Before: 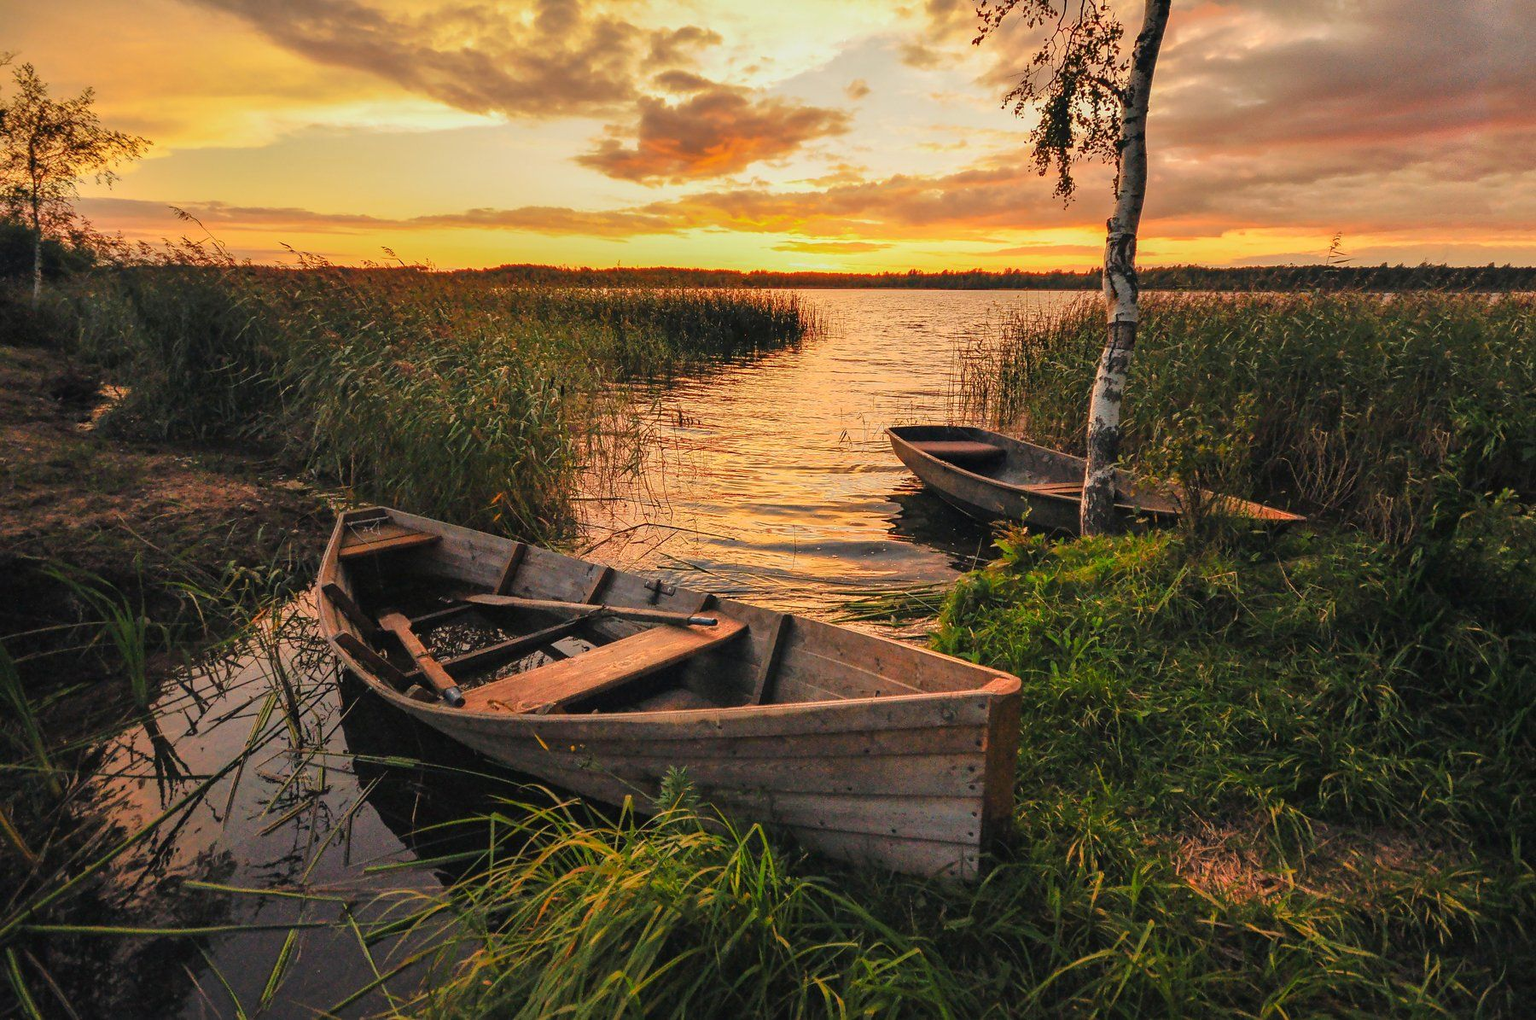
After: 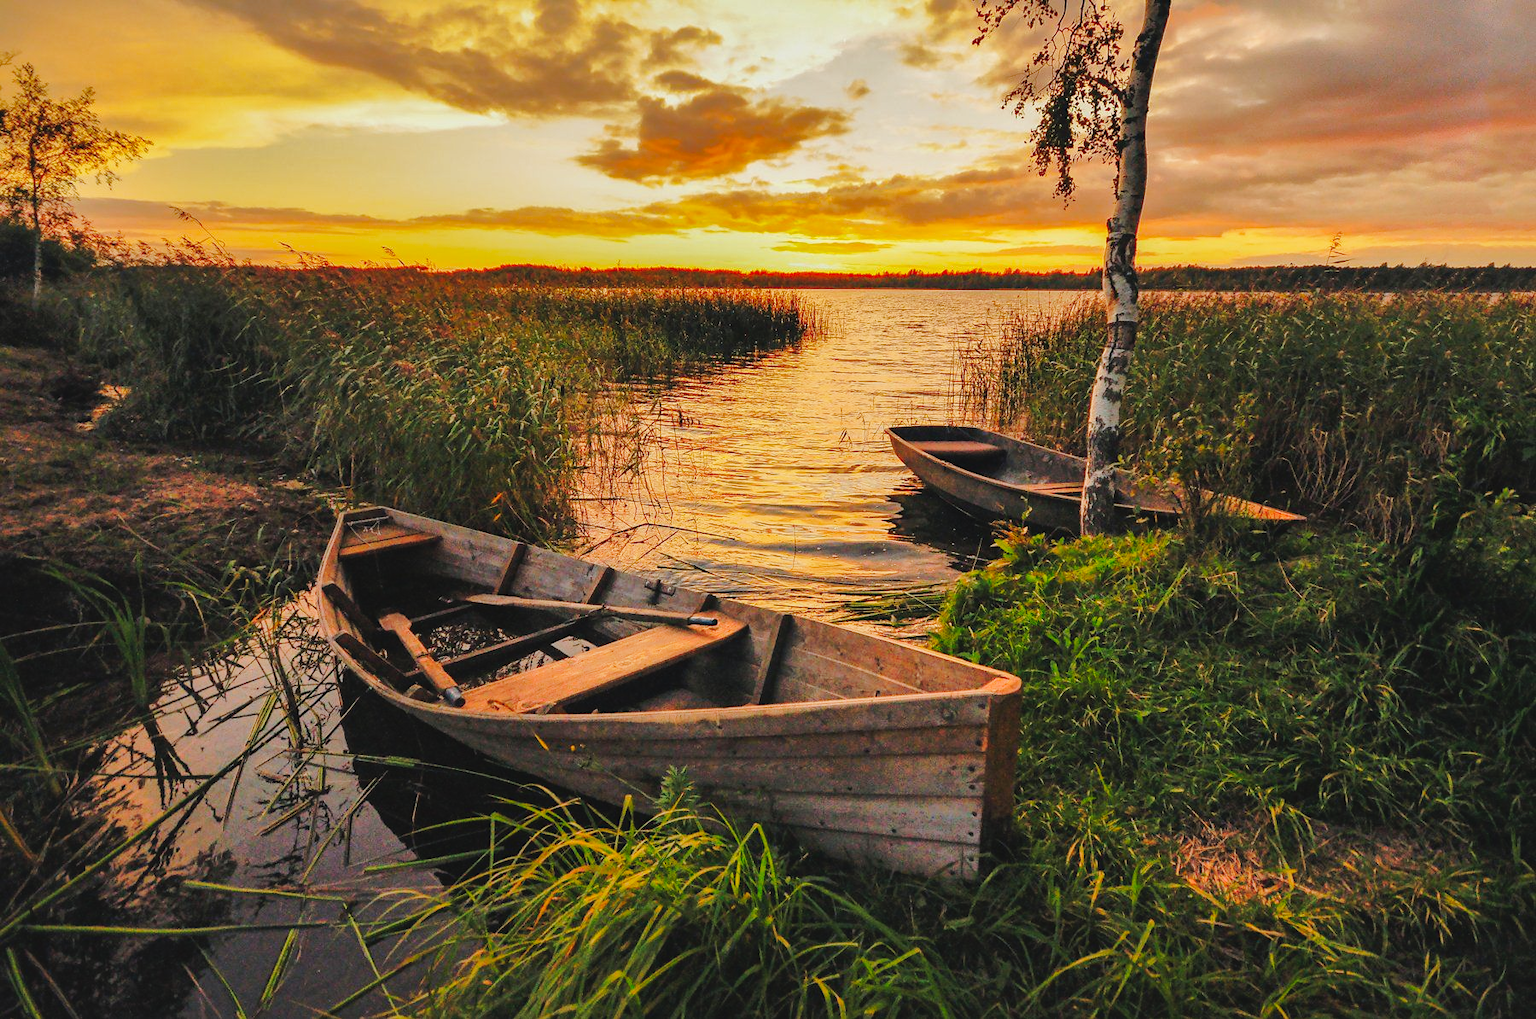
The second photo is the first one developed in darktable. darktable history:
tone equalizer: mask exposure compensation -0.506 EV
tone curve: curves: ch0 [(0, 0.023) (0.103, 0.087) (0.295, 0.297) (0.445, 0.531) (0.553, 0.665) (0.735, 0.843) (0.994, 1)]; ch1 [(0, 0) (0.414, 0.395) (0.447, 0.447) (0.485, 0.5) (0.512, 0.524) (0.542, 0.581) (0.581, 0.632) (0.646, 0.715) (1, 1)]; ch2 [(0, 0) (0.369, 0.388) (0.449, 0.431) (0.478, 0.471) (0.516, 0.517) (0.579, 0.624) (0.674, 0.775) (1, 1)], preserve colors none
shadows and highlights: shadows 40.32, highlights -60.04
